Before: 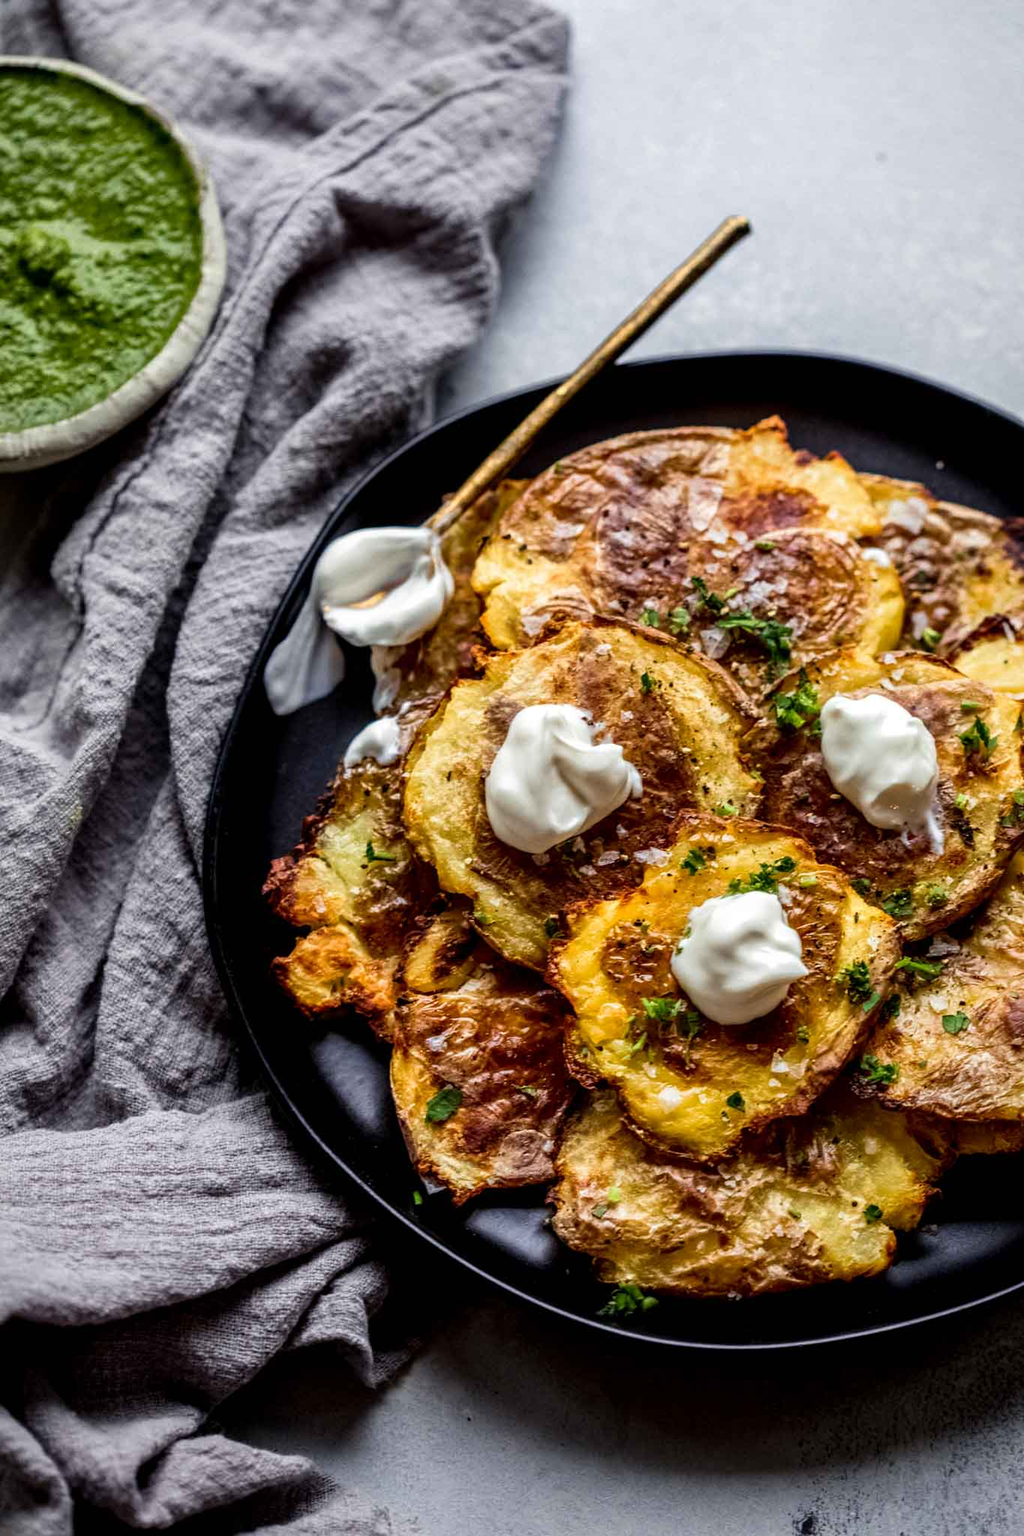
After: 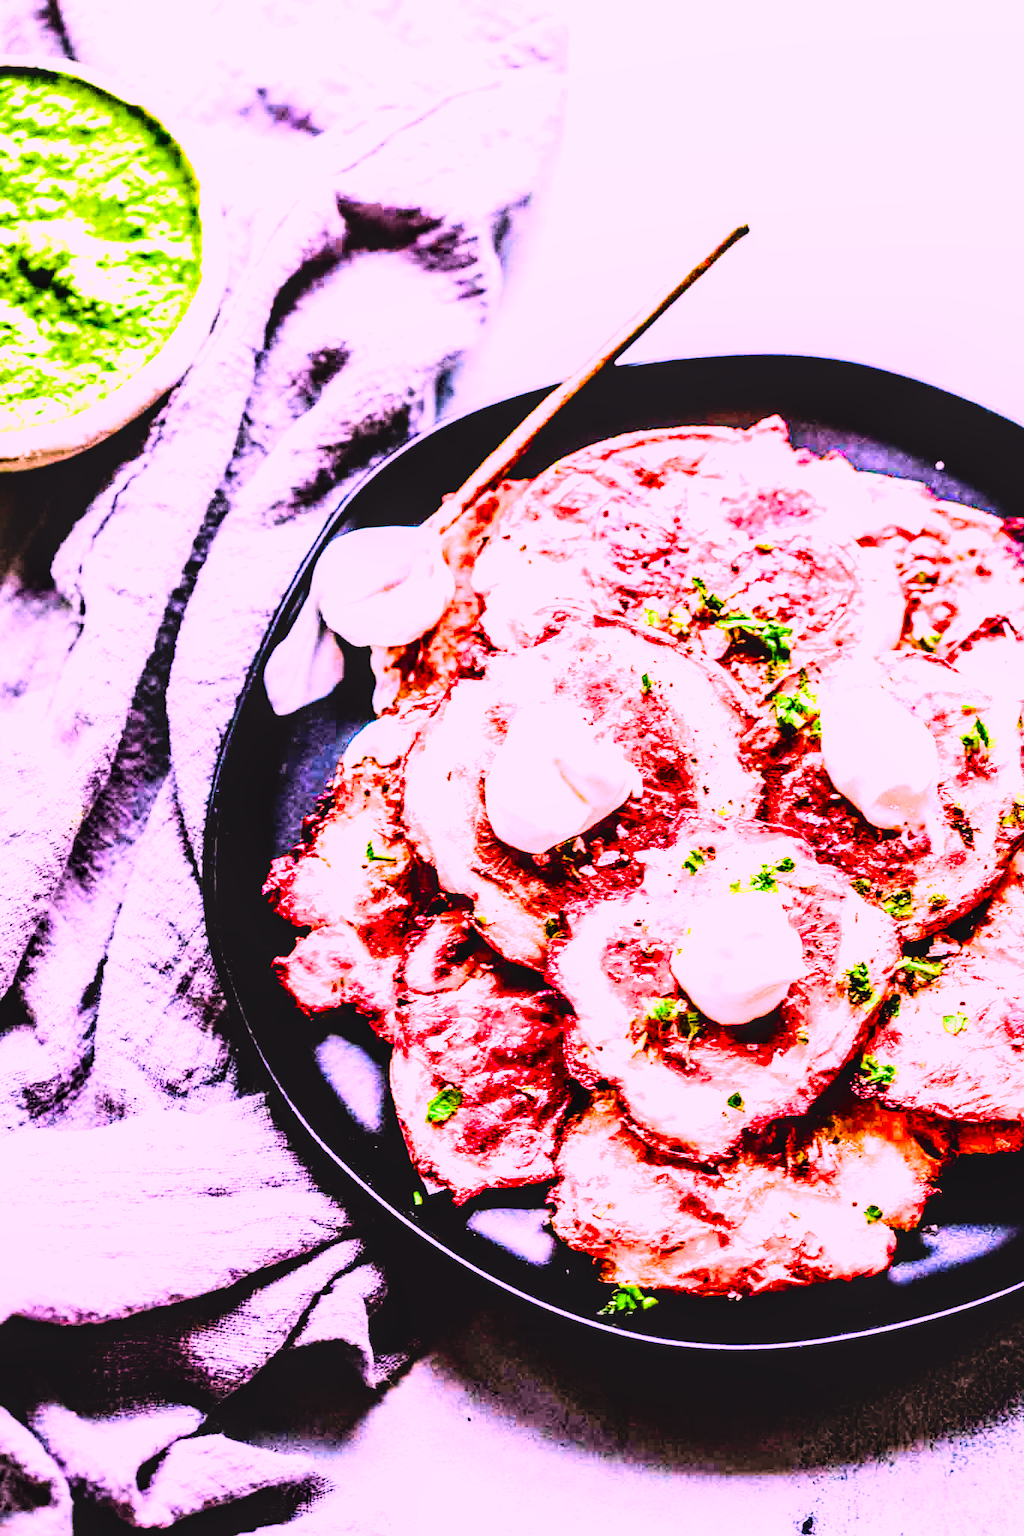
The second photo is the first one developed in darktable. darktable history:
exposure: black level correction 0, exposure 1.198 EV, compensate exposure bias true, compensate highlight preservation false
levels: levels [0, 0.492, 0.984]
color correction: highlights a* 19.38, highlights b* -12.23, saturation 1.64
contrast brightness saturation: contrast 0.036, saturation 0.159
color balance rgb: perceptual saturation grading › global saturation 29.688%, perceptual brilliance grading › highlights 46.907%, perceptual brilliance grading › mid-tones 21.65%, perceptual brilliance grading › shadows -5.871%
local contrast: on, module defaults
filmic rgb: black relative exposure -7.65 EV, white relative exposure 3.98 EV, threshold 5.98 EV, hardness 4.02, contrast 1.095, highlights saturation mix -29.72%, enable highlight reconstruction true
tone equalizer: -7 EV 0.162 EV, -6 EV 0.638 EV, -5 EV 1.12 EV, -4 EV 1.32 EV, -3 EV 1.17 EV, -2 EV 0.6 EV, -1 EV 0.154 EV, edges refinement/feathering 500, mask exposure compensation -1.57 EV, preserve details no
